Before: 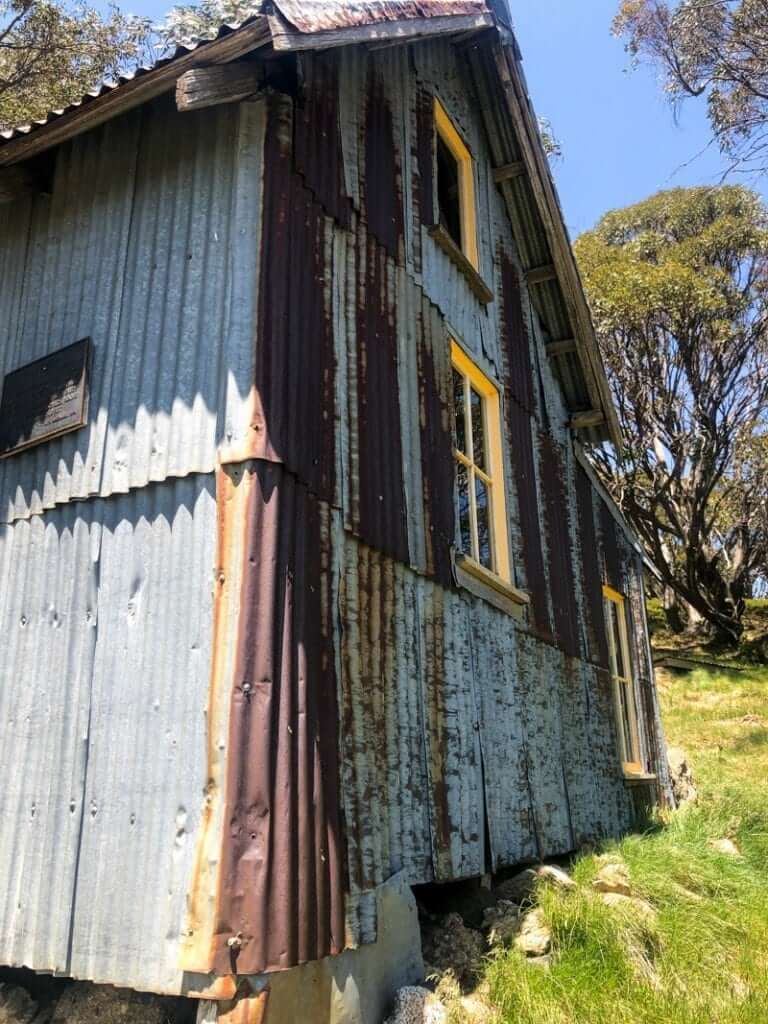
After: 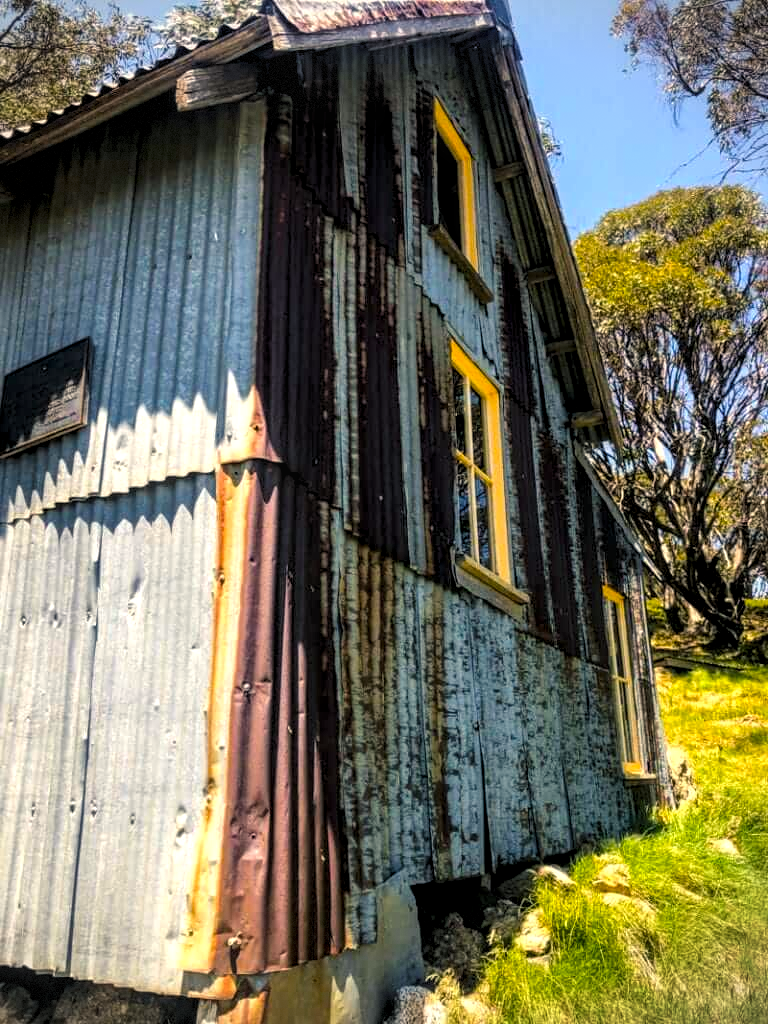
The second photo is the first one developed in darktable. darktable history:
local contrast: detail 130%
color balance rgb: shadows lift › chroma 1.035%, shadows lift › hue 215.46°, highlights gain › chroma 3.105%, highlights gain › hue 76.03°, perceptual saturation grading › global saturation 29.718%, global vibrance 20%
levels: levels [0.062, 0.494, 0.925]
vignetting: fall-off radius 60.61%, dithering 8-bit output
